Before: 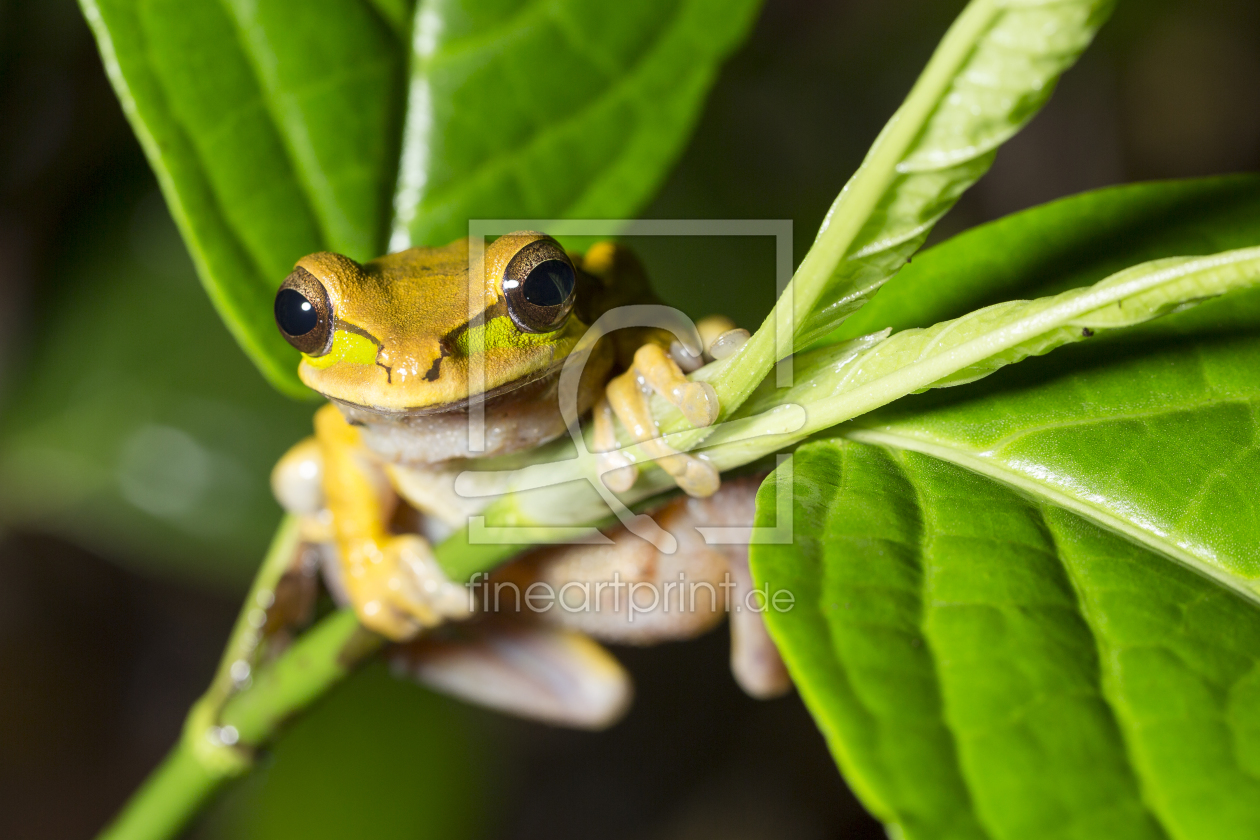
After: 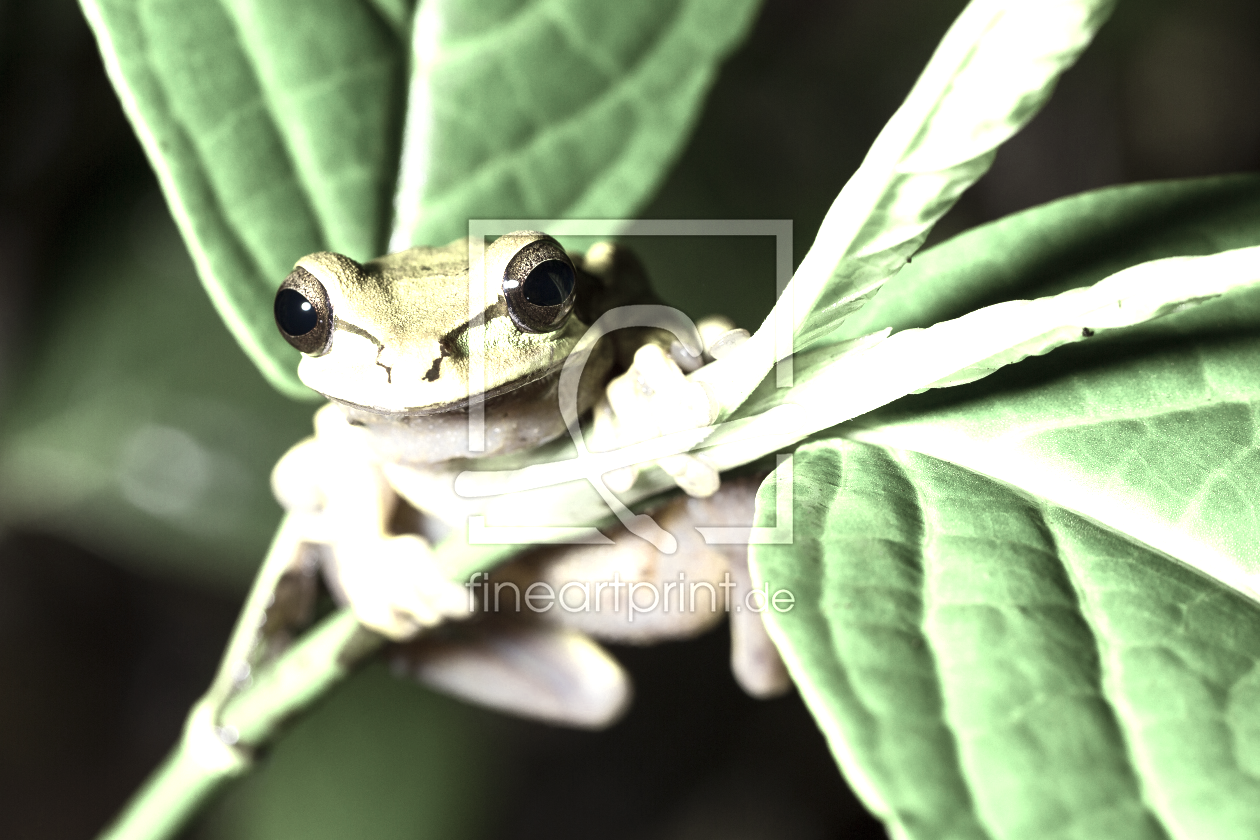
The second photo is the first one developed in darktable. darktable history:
tone equalizer: -8 EV -0.396 EV, -7 EV -0.392 EV, -6 EV -0.35 EV, -5 EV -0.229 EV, -3 EV 0.241 EV, -2 EV 0.359 EV, -1 EV 0.369 EV, +0 EV 0.422 EV, edges refinement/feathering 500, mask exposure compensation -1.57 EV, preserve details no
color zones: curves: ch0 [(0.25, 0.667) (0.758, 0.368)]; ch1 [(0.215, 0.245) (0.761, 0.373)]; ch2 [(0.247, 0.554) (0.761, 0.436)]
